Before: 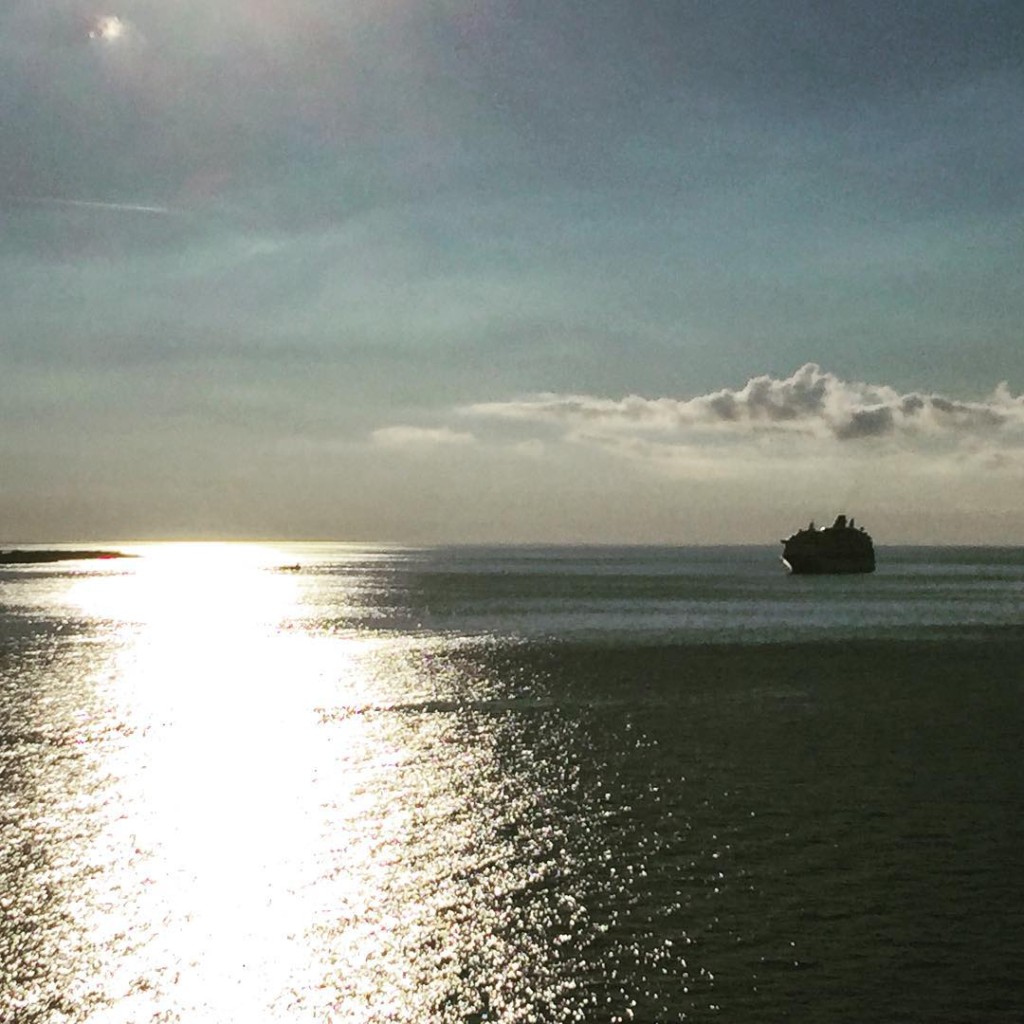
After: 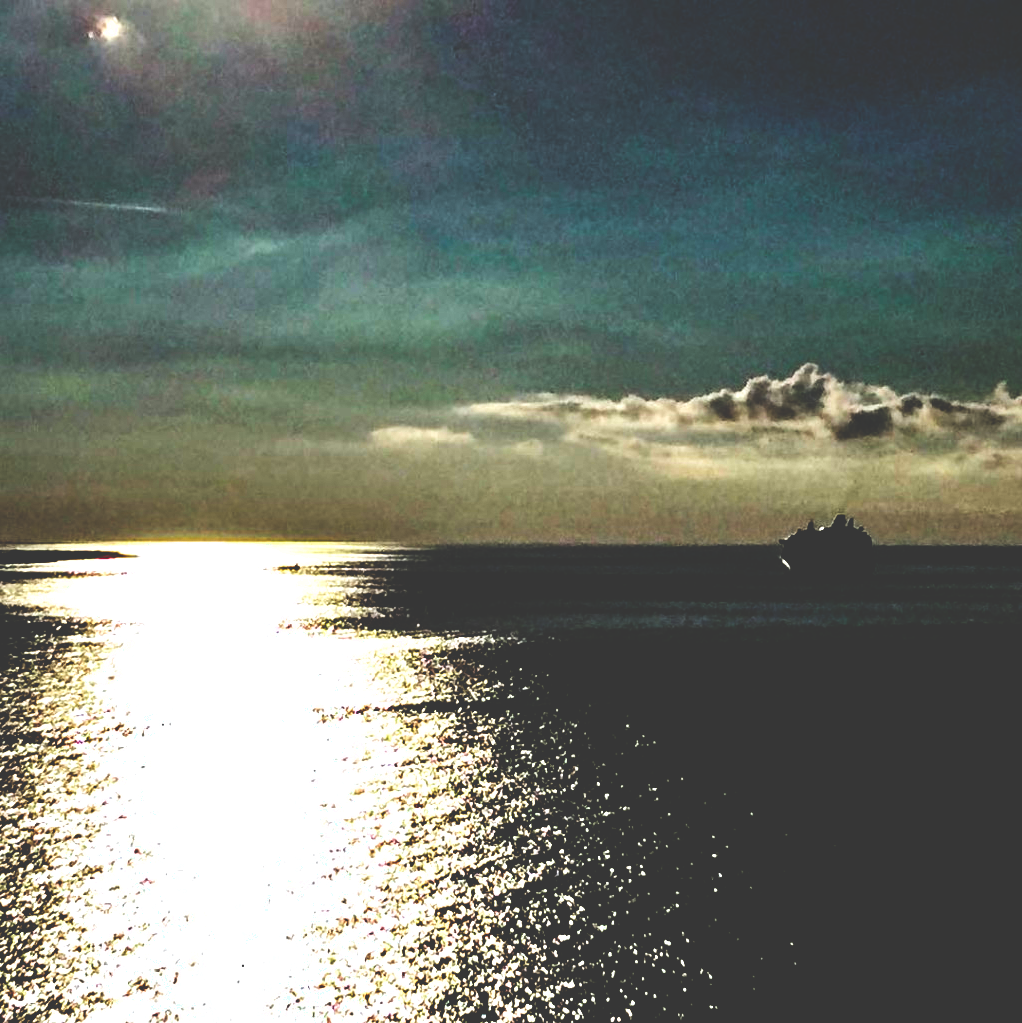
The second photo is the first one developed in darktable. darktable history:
base curve: curves: ch0 [(0, 0.036) (0.083, 0.04) (0.804, 1)], preserve colors none
crop and rotate: left 0.118%, bottom 0.007%
haze removal: strength 0.299, distance 0.249, compatibility mode true, adaptive false
contrast equalizer: y [[0.6 ×6], [0.55 ×6], [0 ×6], [0 ×6], [0 ×6]]
